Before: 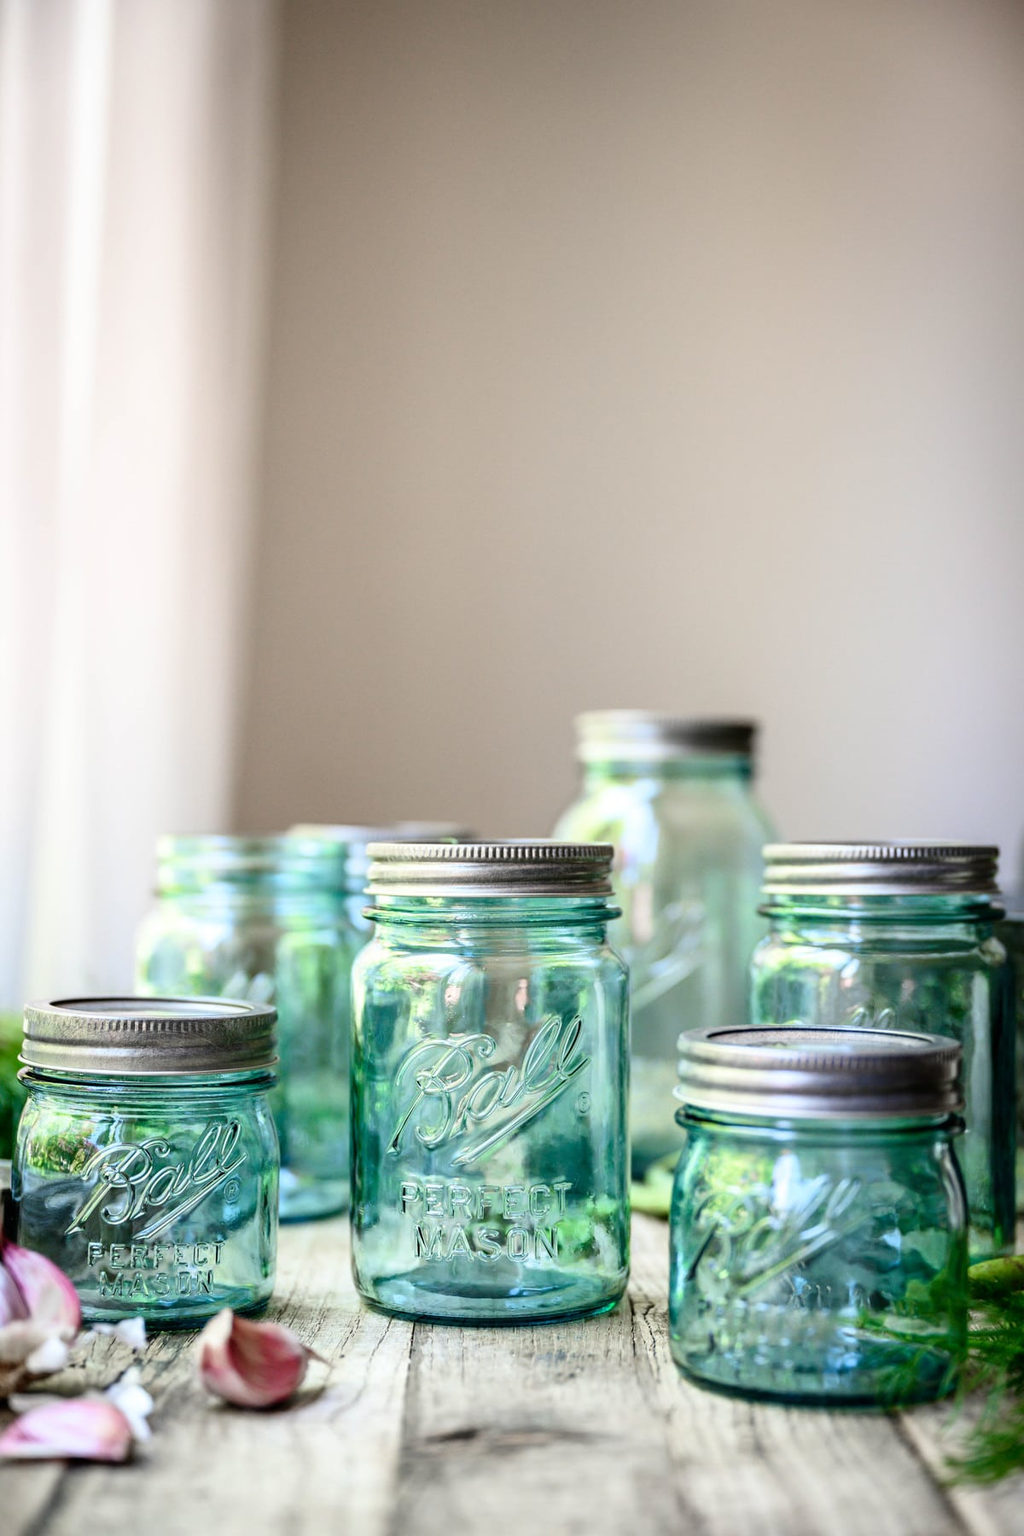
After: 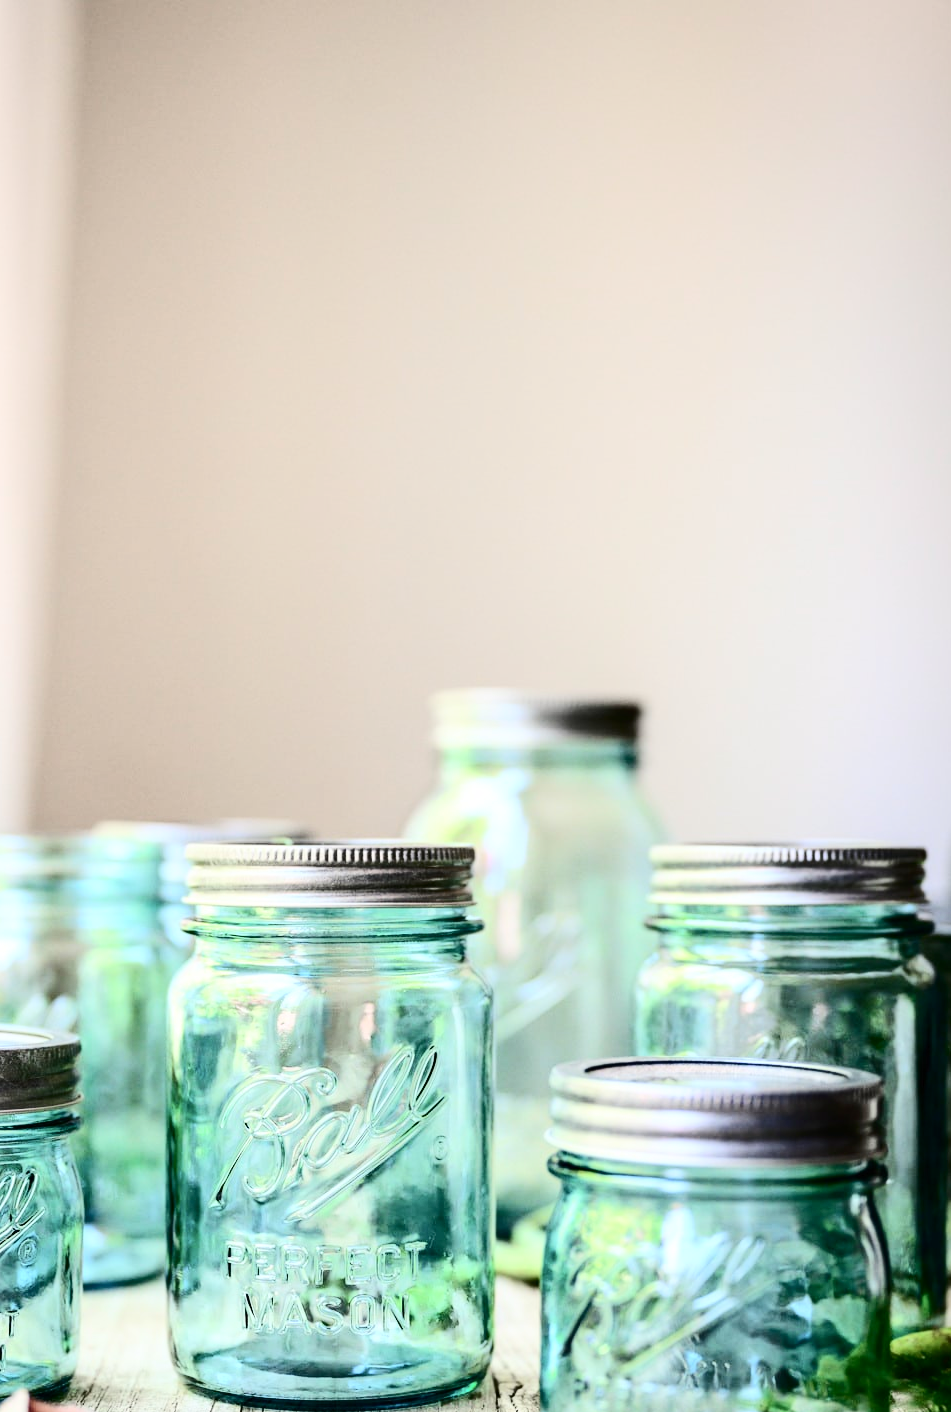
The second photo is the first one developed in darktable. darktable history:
tone curve: curves: ch0 [(0, 0) (0.003, 0.005) (0.011, 0.011) (0.025, 0.02) (0.044, 0.03) (0.069, 0.041) (0.1, 0.062) (0.136, 0.089) (0.177, 0.135) (0.224, 0.189) (0.277, 0.259) (0.335, 0.373) (0.399, 0.499) (0.468, 0.622) (0.543, 0.724) (0.623, 0.807) (0.709, 0.868) (0.801, 0.916) (0.898, 0.964) (1, 1)], color space Lab, independent channels, preserve colors none
crop and rotate: left 20.361%, top 8.019%, right 0.339%, bottom 13.53%
